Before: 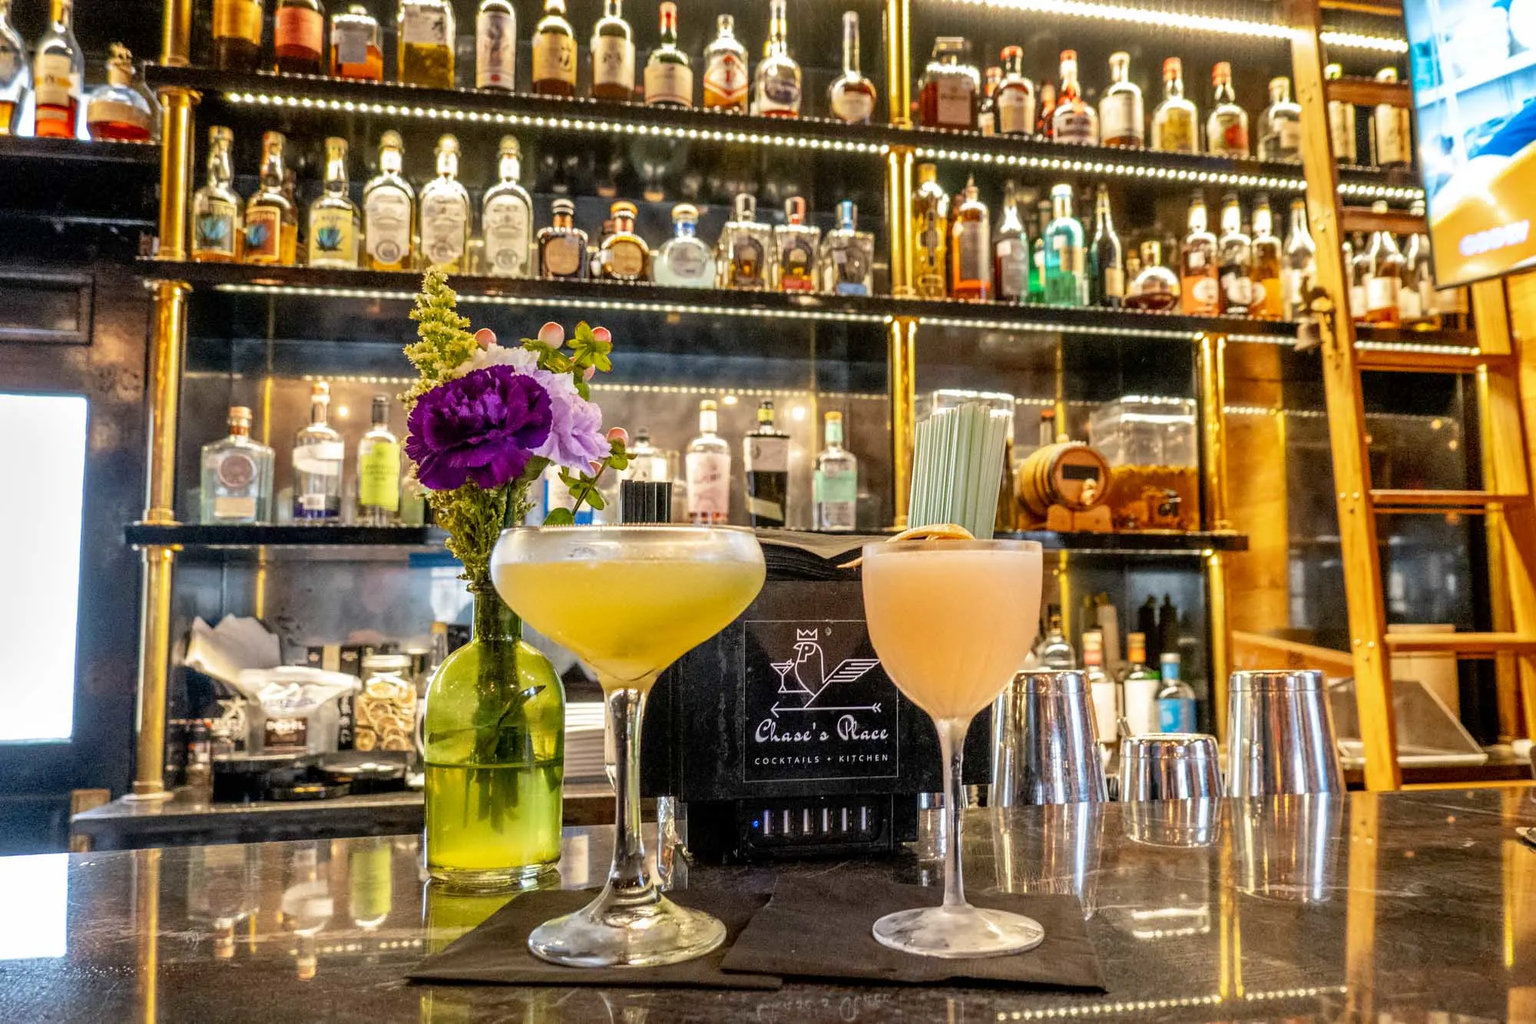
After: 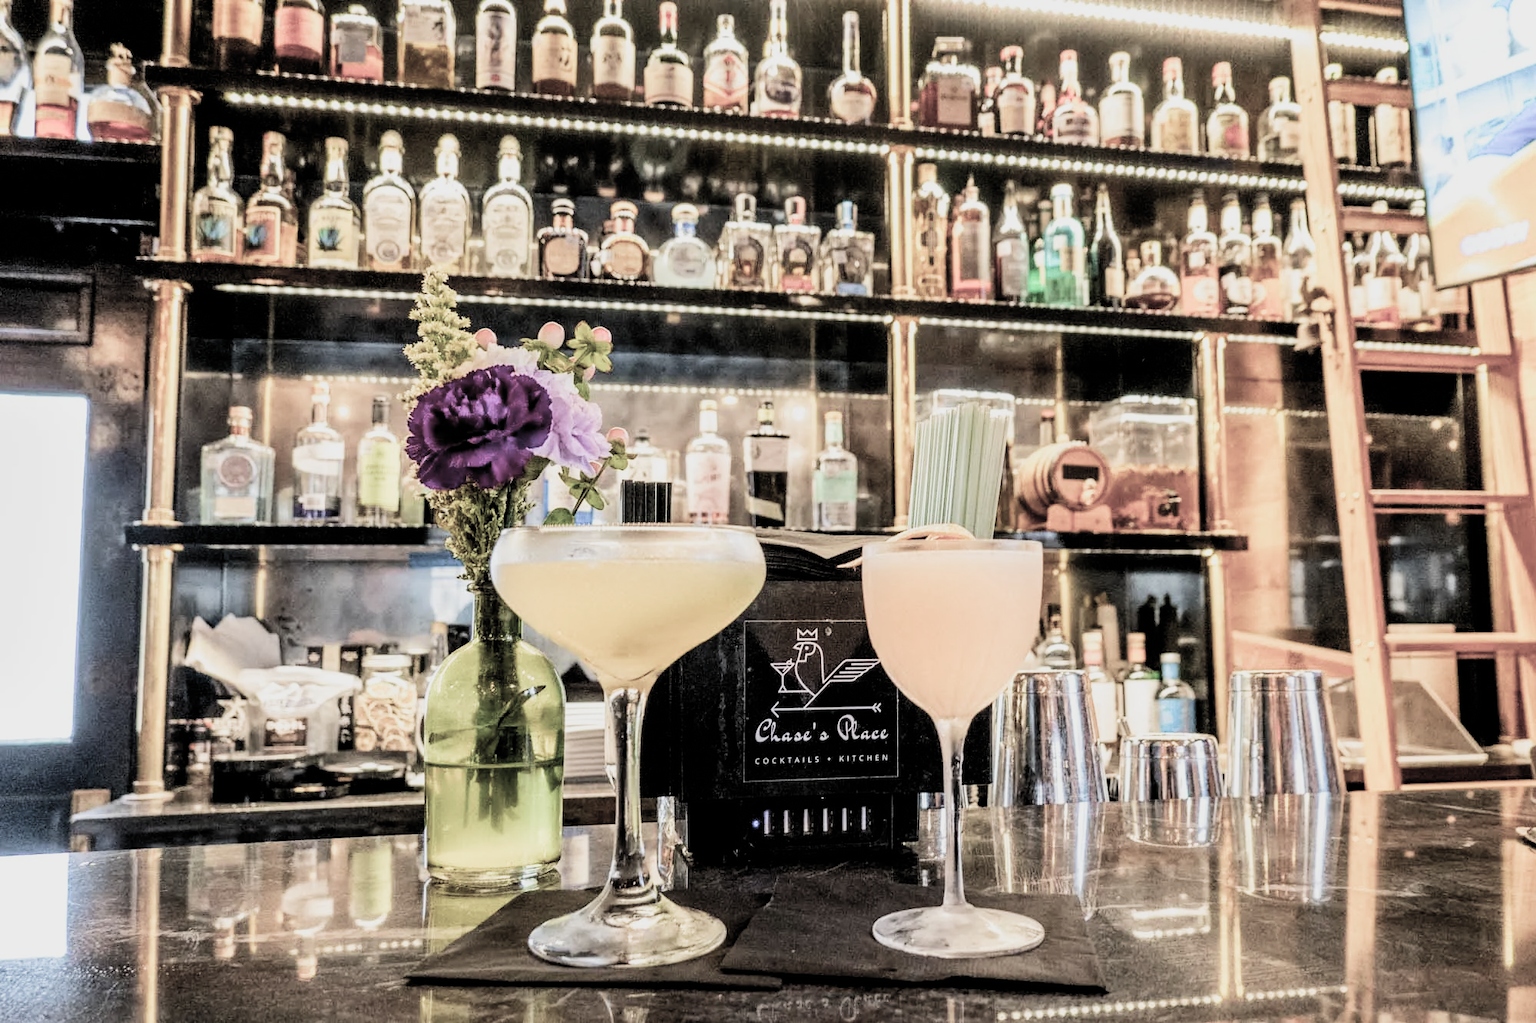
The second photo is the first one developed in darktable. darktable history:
exposure: exposure 0.509 EV, compensate highlight preservation false
filmic rgb: black relative exposure -5.06 EV, white relative exposure 3.99 EV, hardness 2.89, contrast 1.404, highlights saturation mix -21.07%, color science v5 (2021), contrast in shadows safe, contrast in highlights safe
